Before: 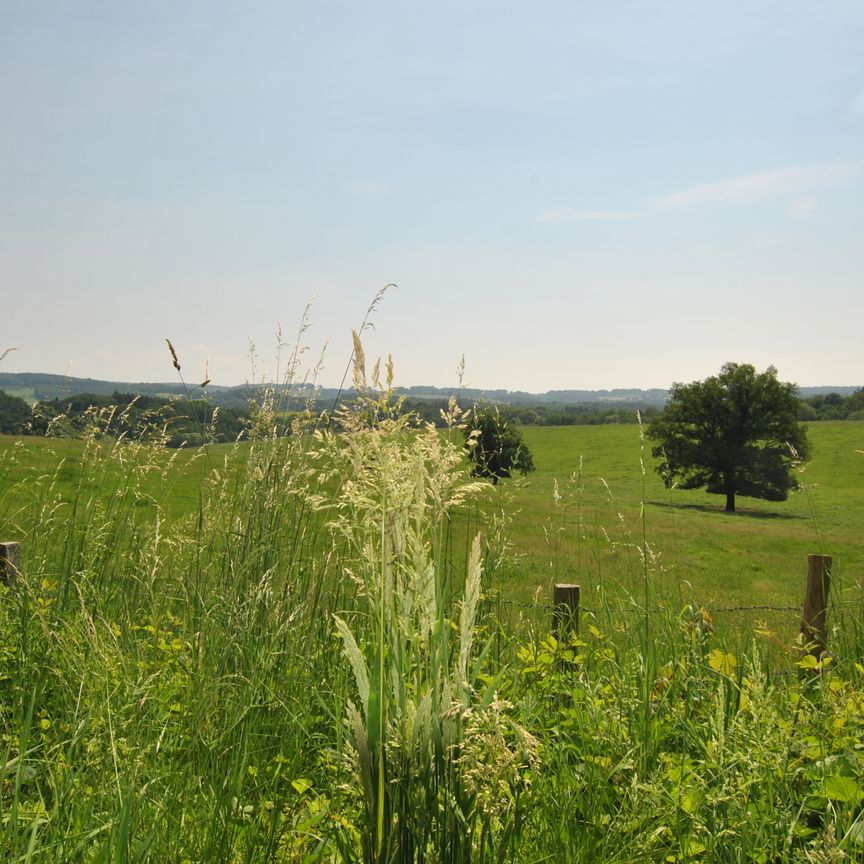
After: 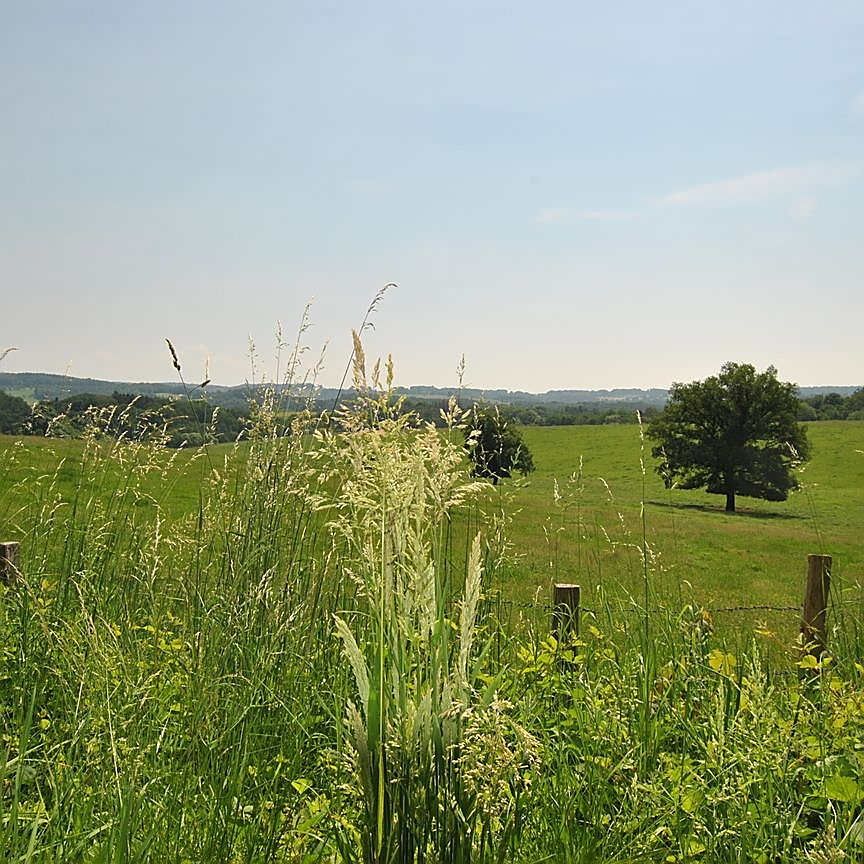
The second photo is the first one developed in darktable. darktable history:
sharpen: radius 1.385, amount 1.235, threshold 0.665
